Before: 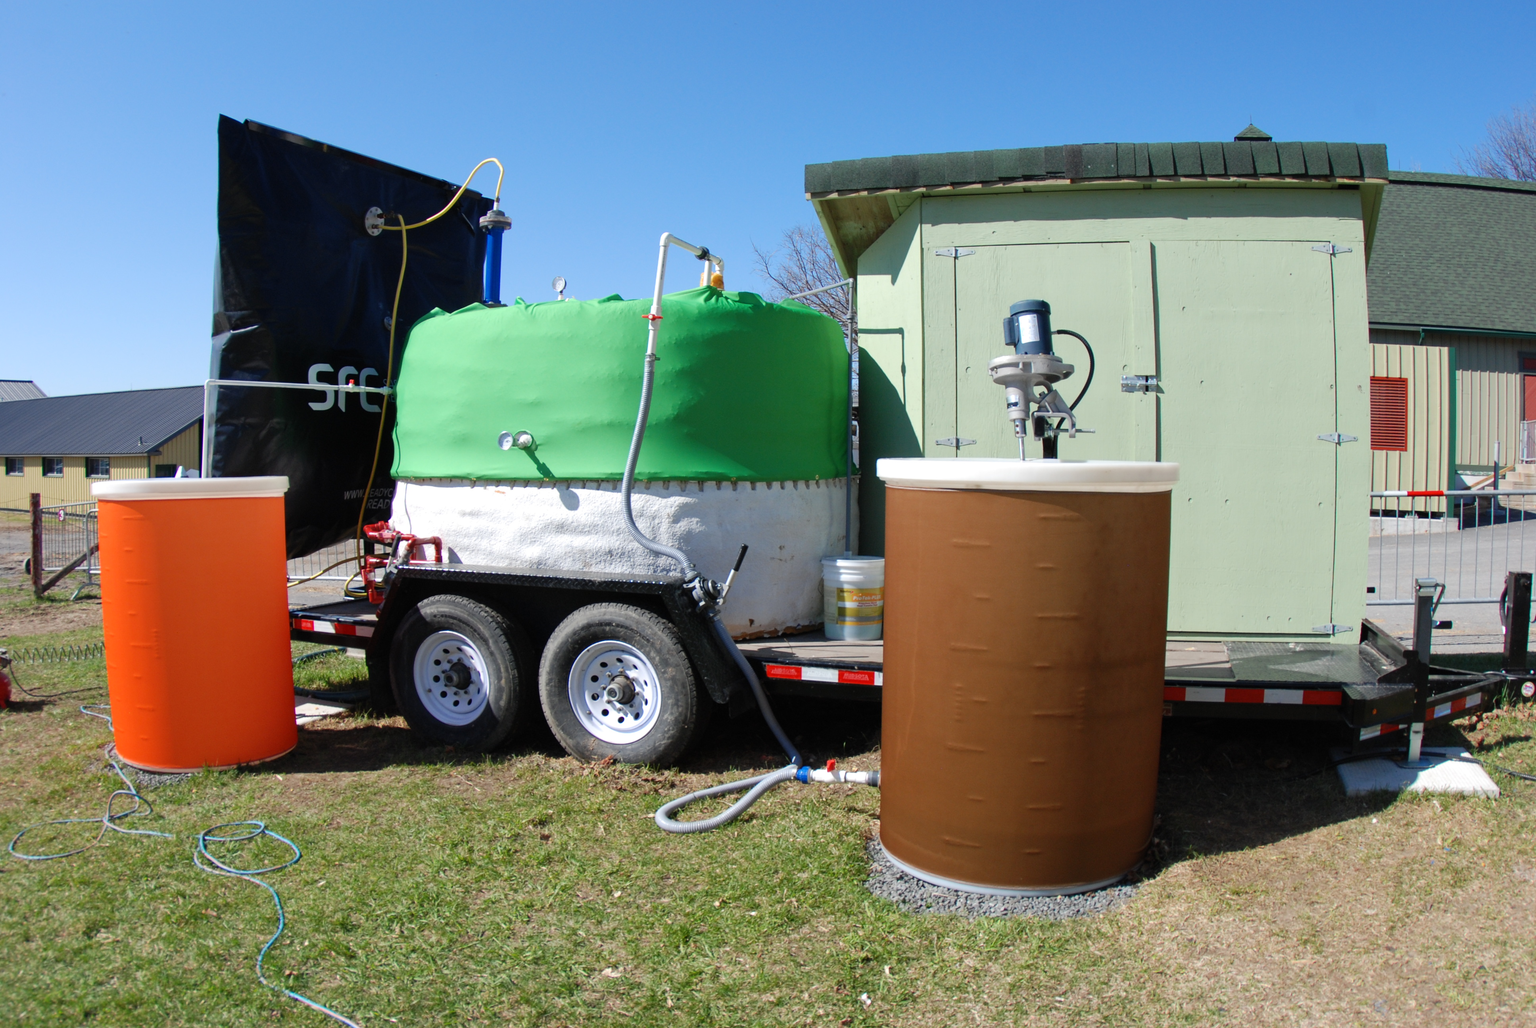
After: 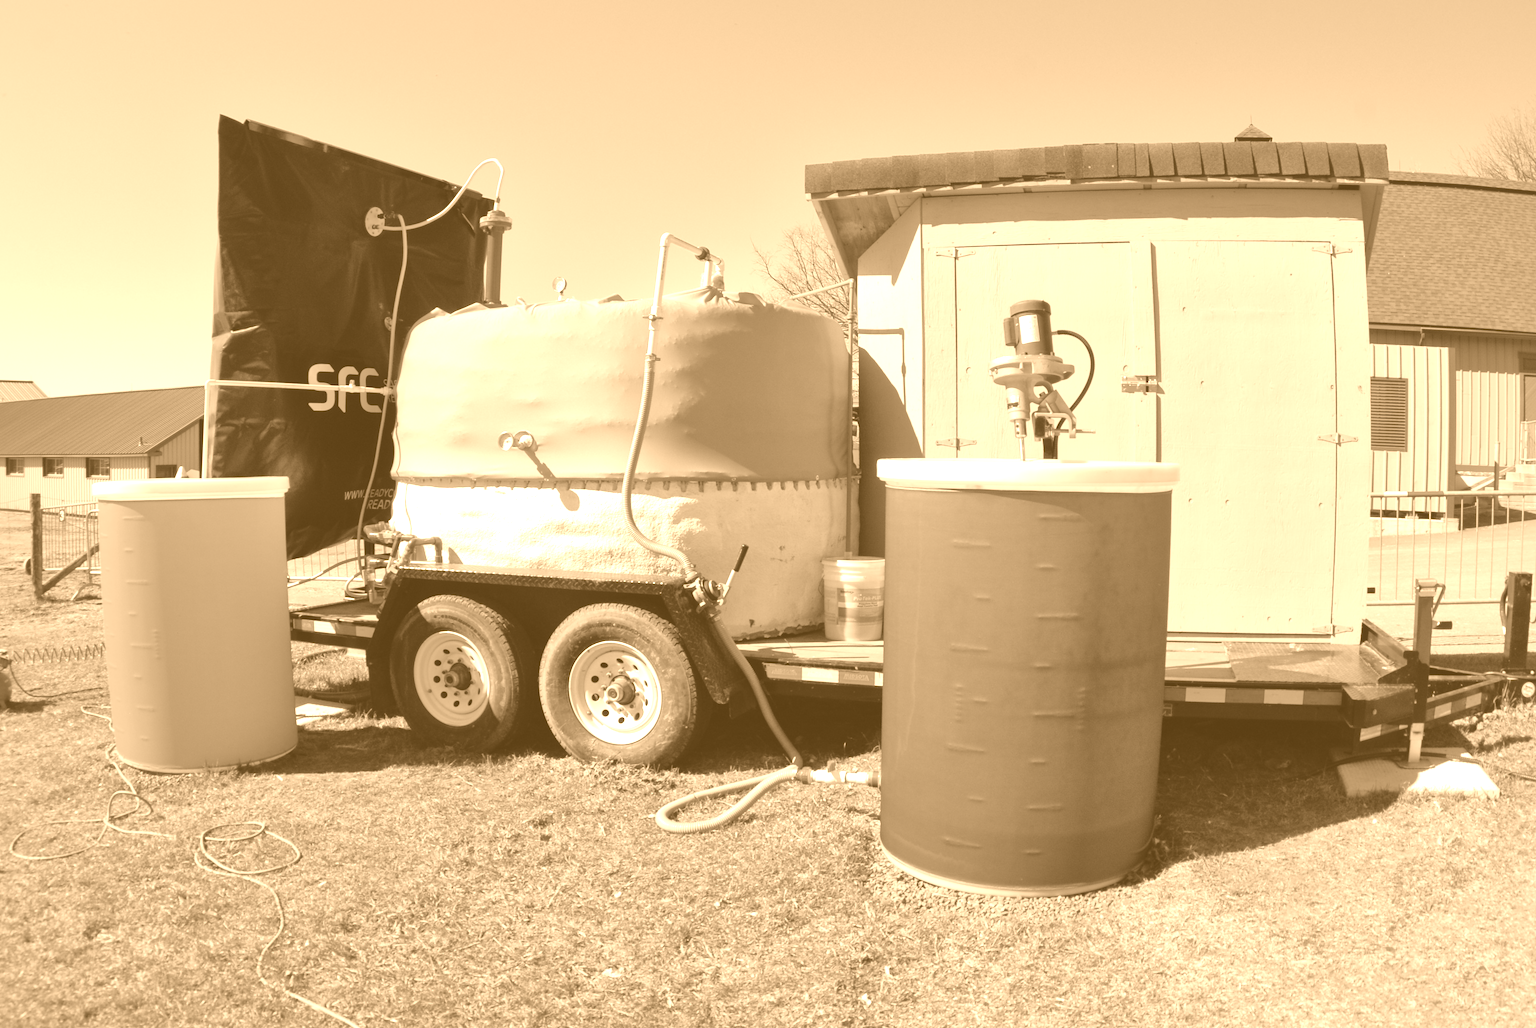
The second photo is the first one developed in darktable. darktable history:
white balance: red 0.967, blue 1.049
tone equalizer: on, module defaults
shadows and highlights: on, module defaults
colorize: hue 28.8°, source mix 100%
